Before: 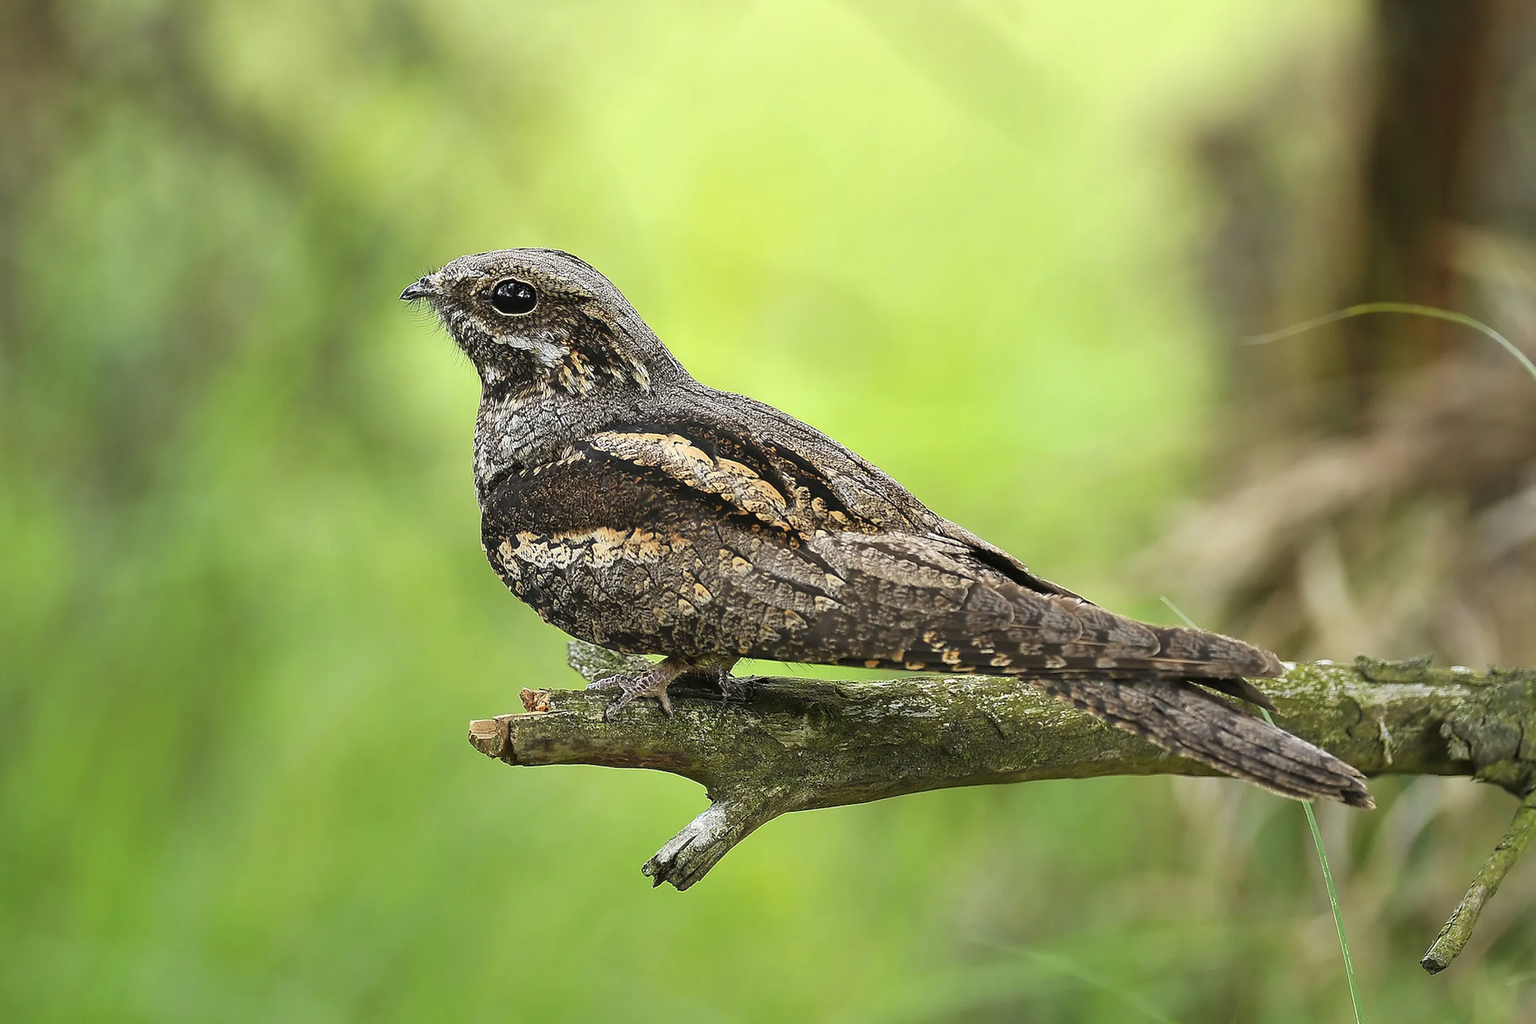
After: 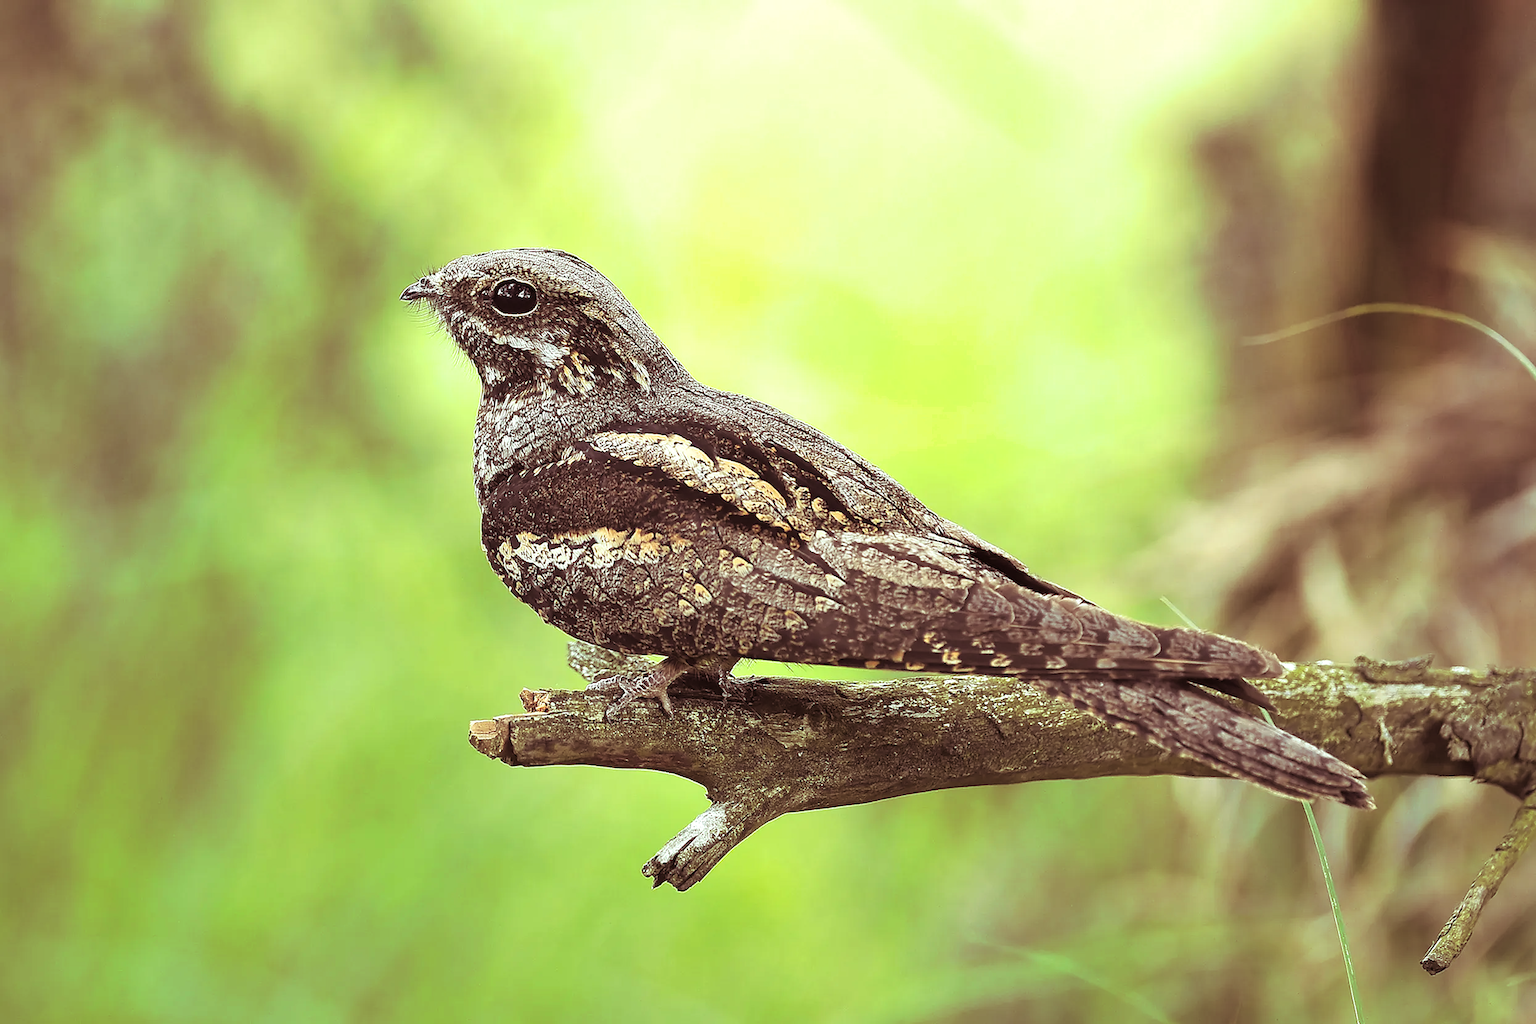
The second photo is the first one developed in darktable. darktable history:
split-toning: highlights › hue 180°
color correction: highlights a* -4.73, highlights b* 5.06, saturation 0.97
exposure: black level correction 0, exposure 0.5 EV, compensate highlight preservation false
